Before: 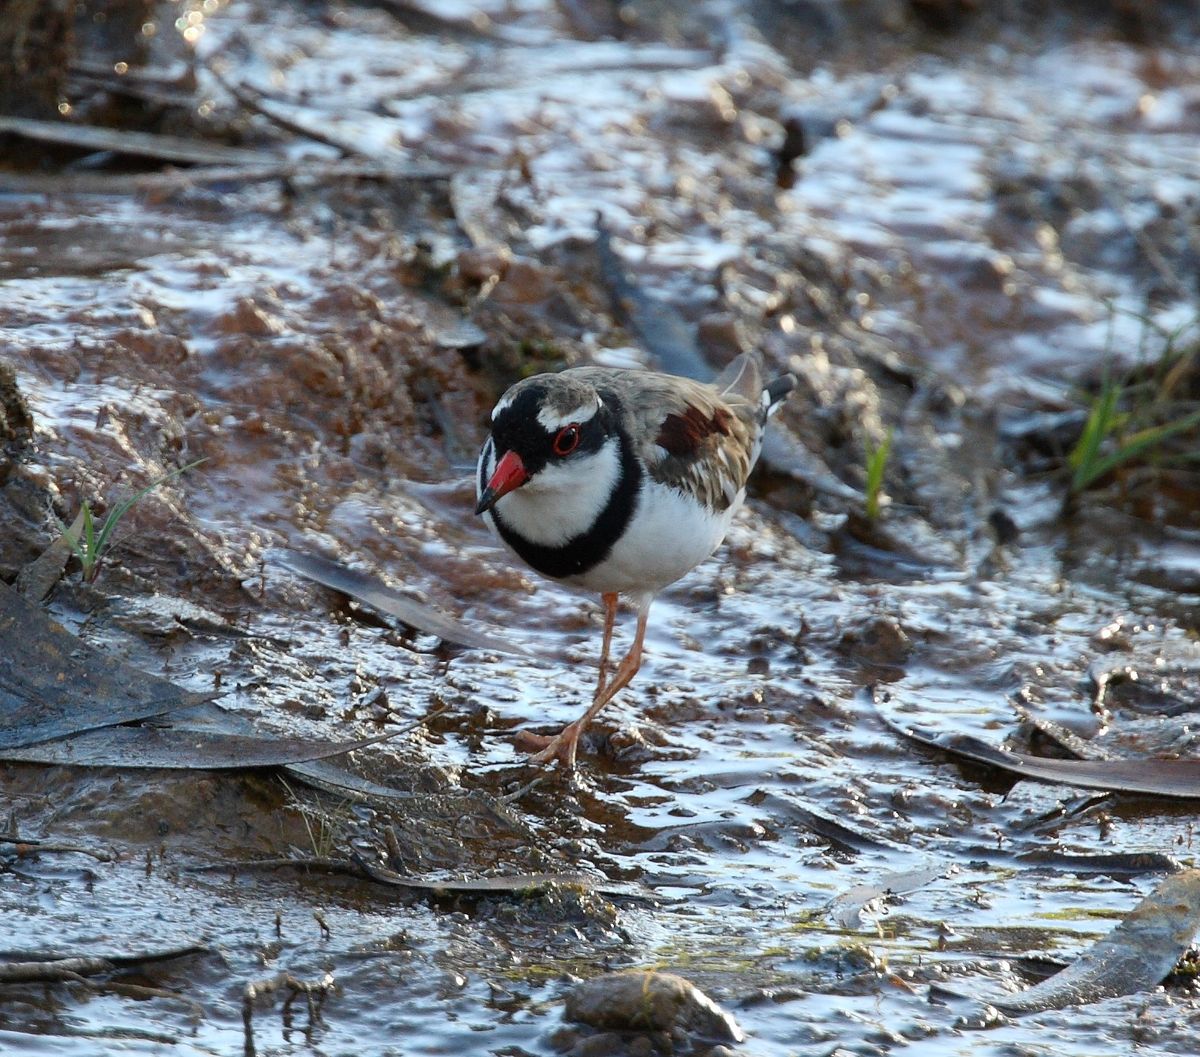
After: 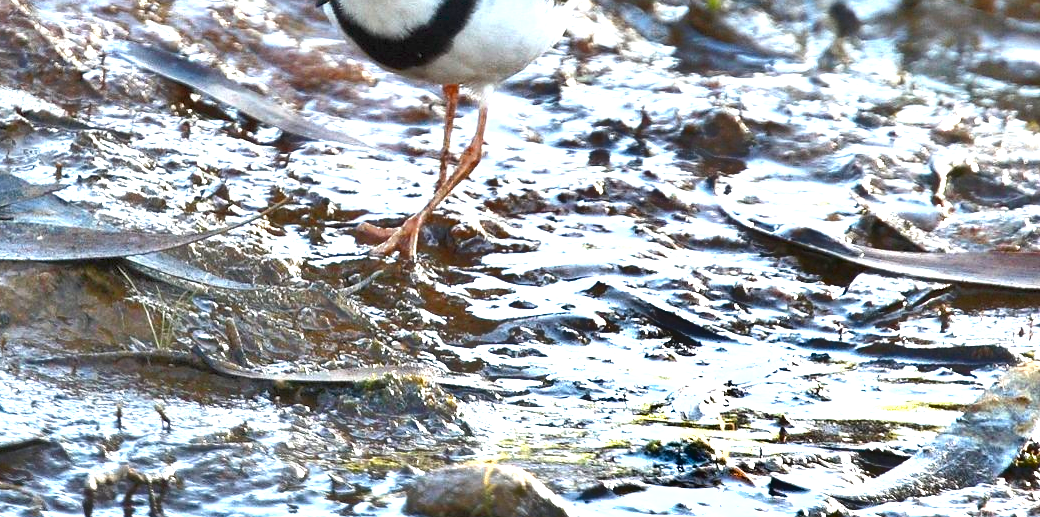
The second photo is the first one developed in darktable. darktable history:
crop and rotate: left 13.306%, top 48.129%, bottom 2.928%
tone equalizer: -8 EV 1 EV, -7 EV 1 EV, -6 EV 1 EV, -5 EV 1 EV, -4 EV 1 EV, -3 EV 0.75 EV, -2 EV 0.5 EV, -1 EV 0.25 EV
exposure: black level correction 0, exposure 1.45 EV, compensate exposure bias true, compensate highlight preservation false
shadows and highlights: white point adjustment 1, soften with gaussian
